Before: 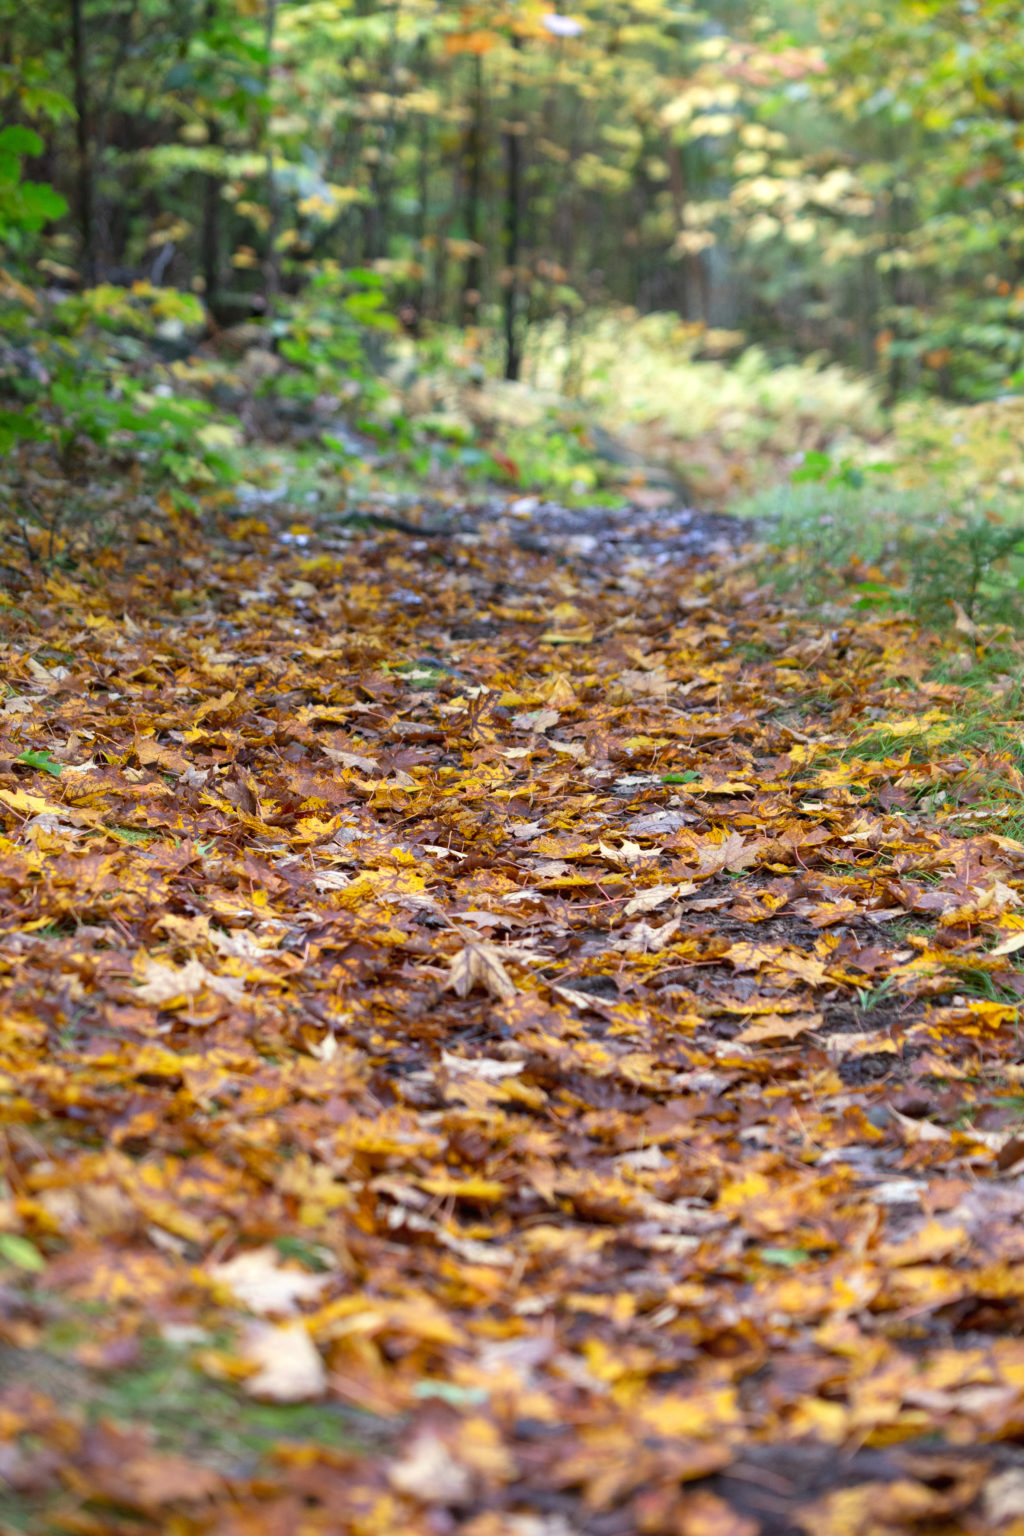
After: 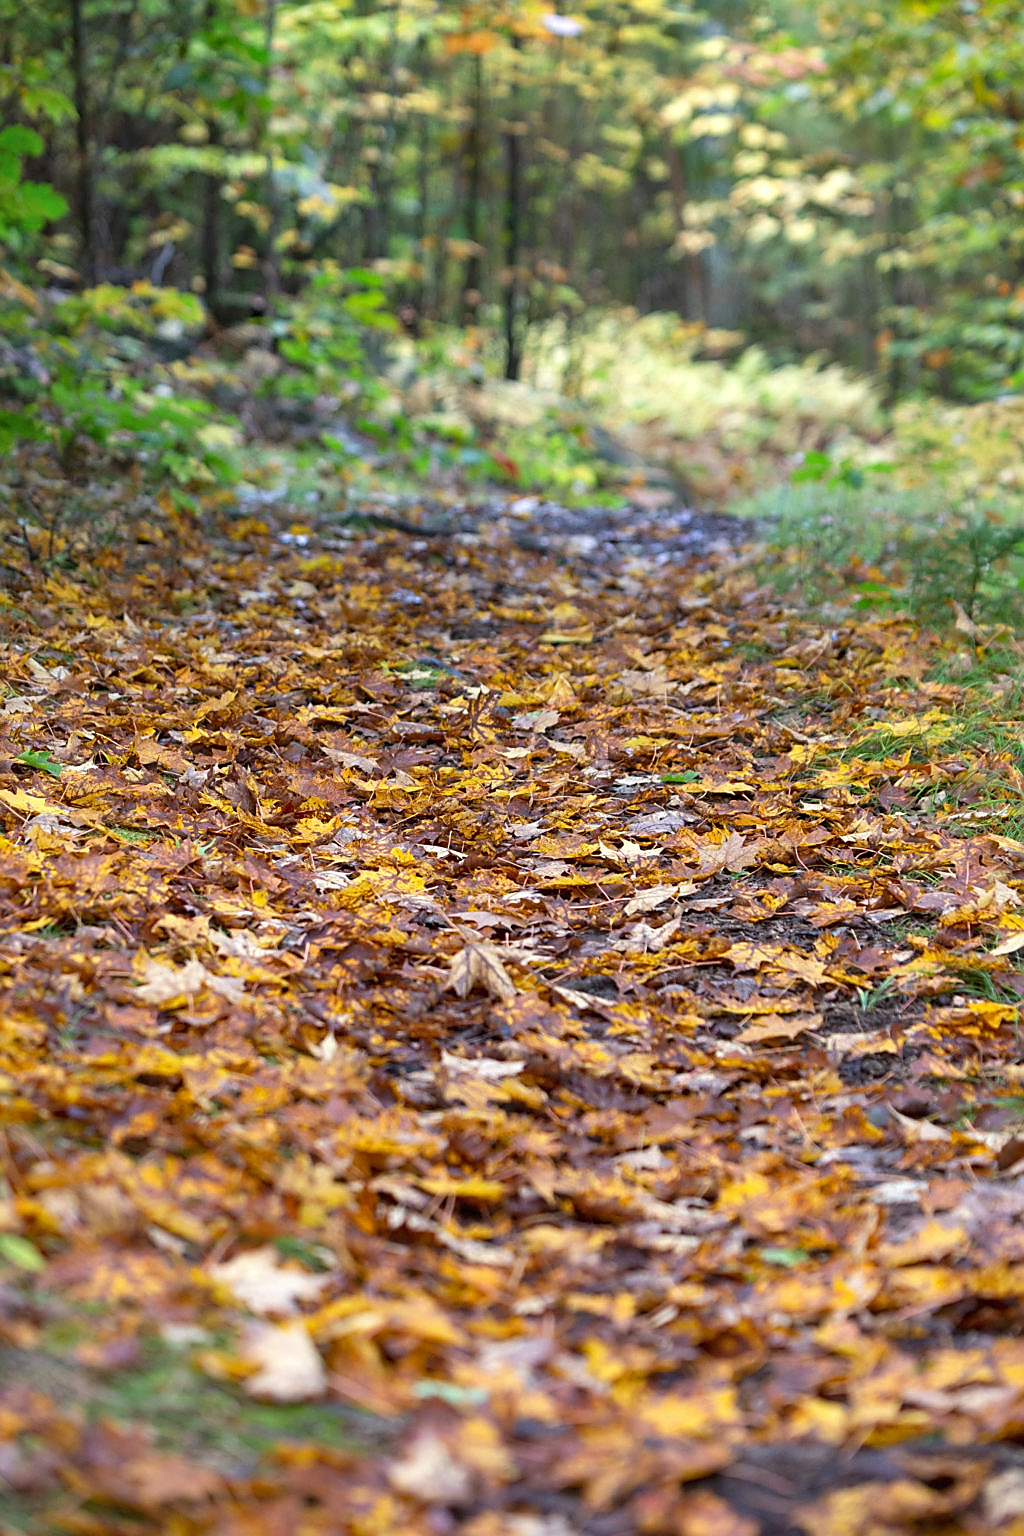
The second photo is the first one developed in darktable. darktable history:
shadows and highlights: shadows 58.85, highlights -60.46, soften with gaussian
sharpen: radius 1.41, amount 1.237, threshold 0.776
